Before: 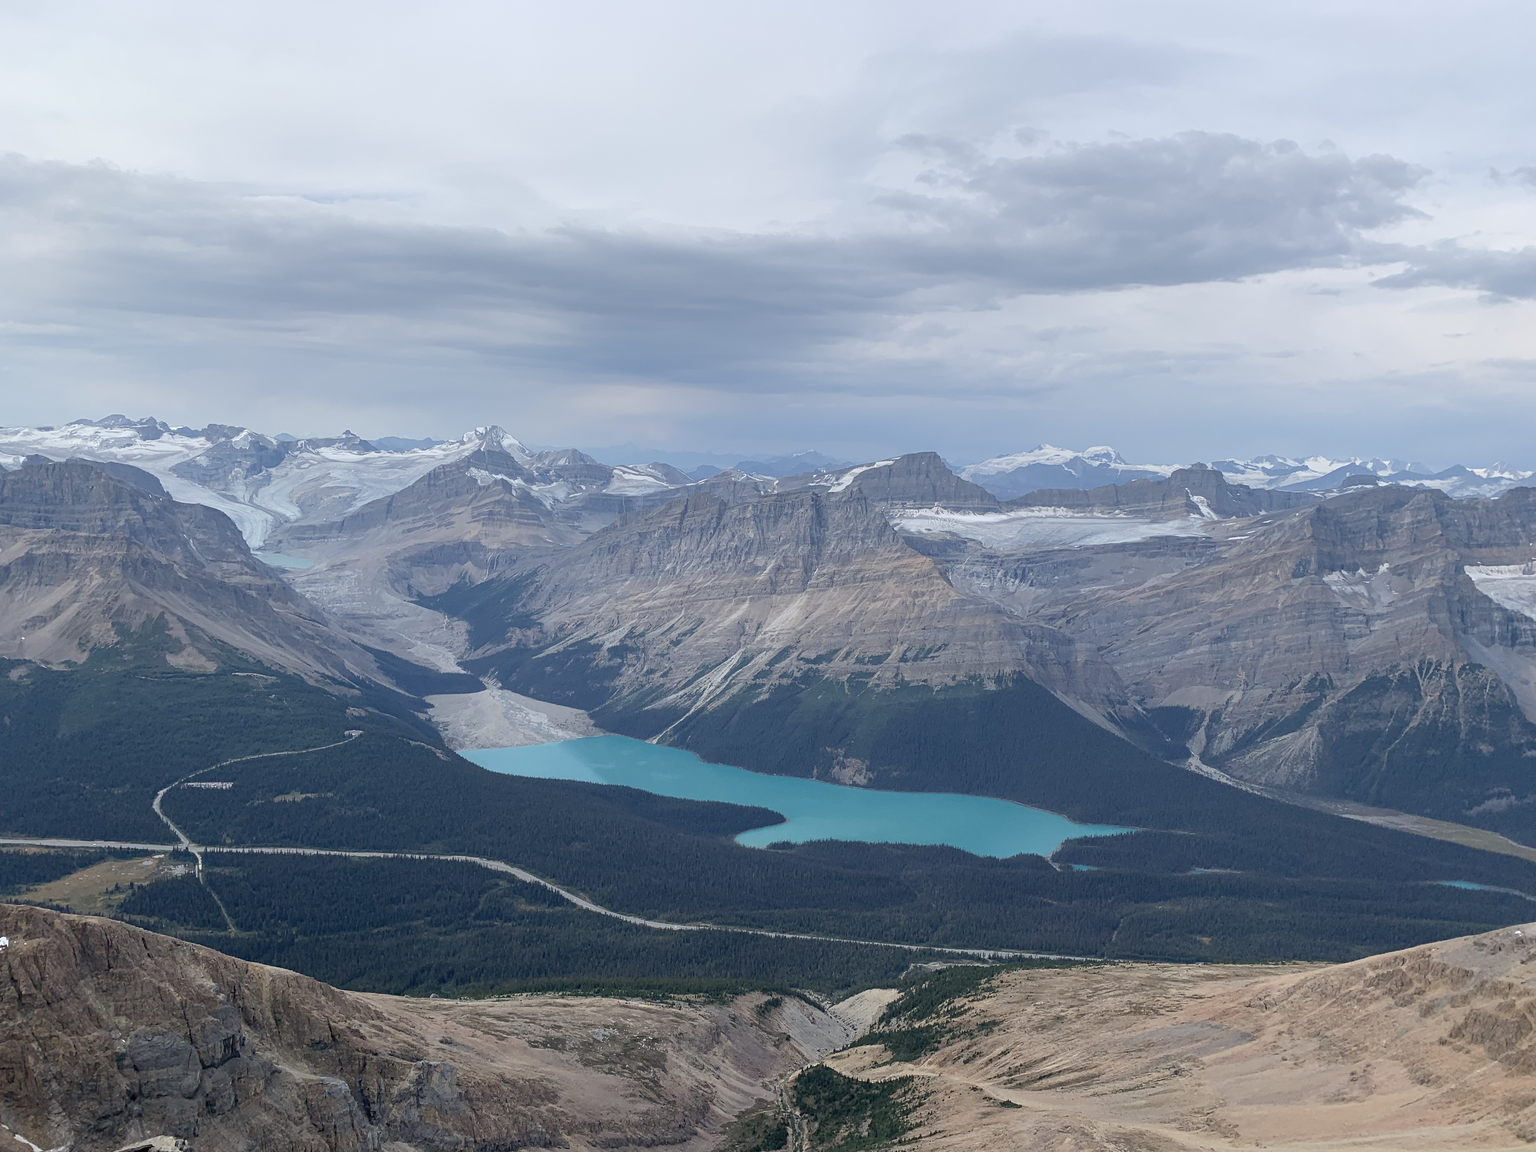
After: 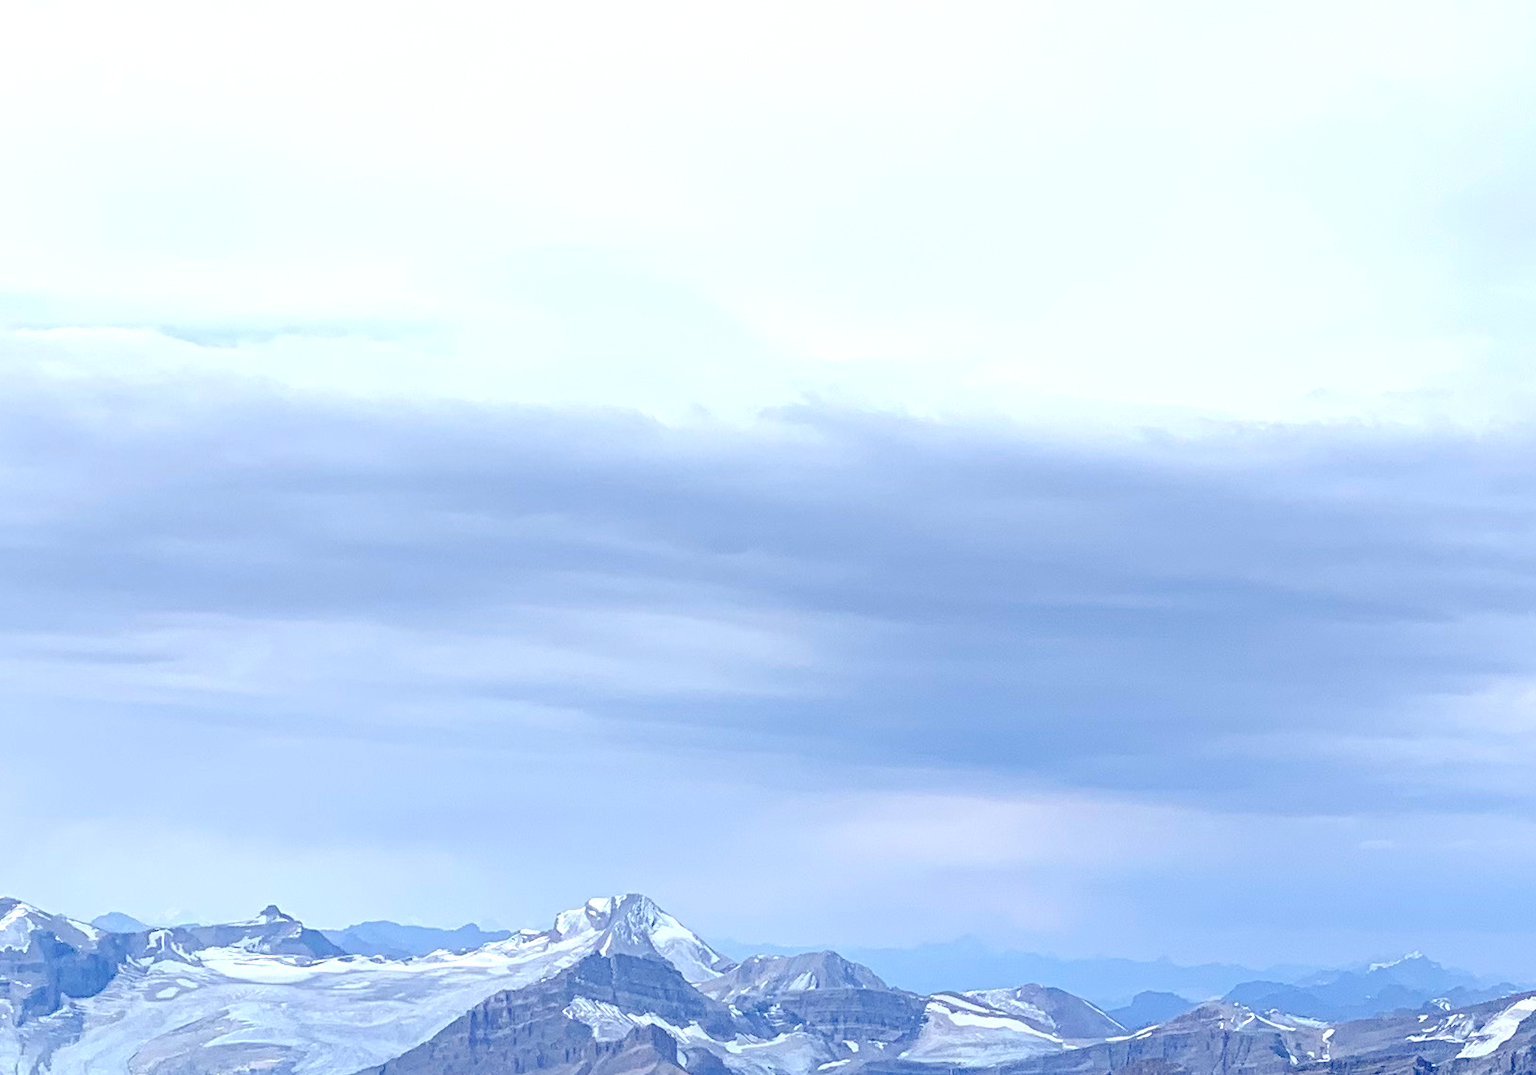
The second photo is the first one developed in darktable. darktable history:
color balance rgb: shadows lift › luminance -41.13%, shadows lift › chroma 14.13%, shadows lift › hue 260°, power › luminance -3.76%, power › chroma 0.56%, power › hue 40.37°, highlights gain › luminance 16.81%, highlights gain › chroma 2.94%, highlights gain › hue 260°, global offset › luminance -0.29%, global offset › chroma 0.31%, global offset › hue 260°, perceptual saturation grading › global saturation 20%, perceptual saturation grading › highlights -13.92%, perceptual saturation grading › shadows 50%
tone equalizer: -8 EV -0.417 EV, -7 EV -0.389 EV, -6 EV -0.333 EV, -5 EV -0.222 EV, -3 EV 0.222 EV, -2 EV 0.333 EV, -1 EV 0.389 EV, +0 EV 0.417 EV, edges refinement/feathering 500, mask exposure compensation -1.57 EV, preserve details no
crop: left 15.452%, top 5.459%, right 43.956%, bottom 56.62%
